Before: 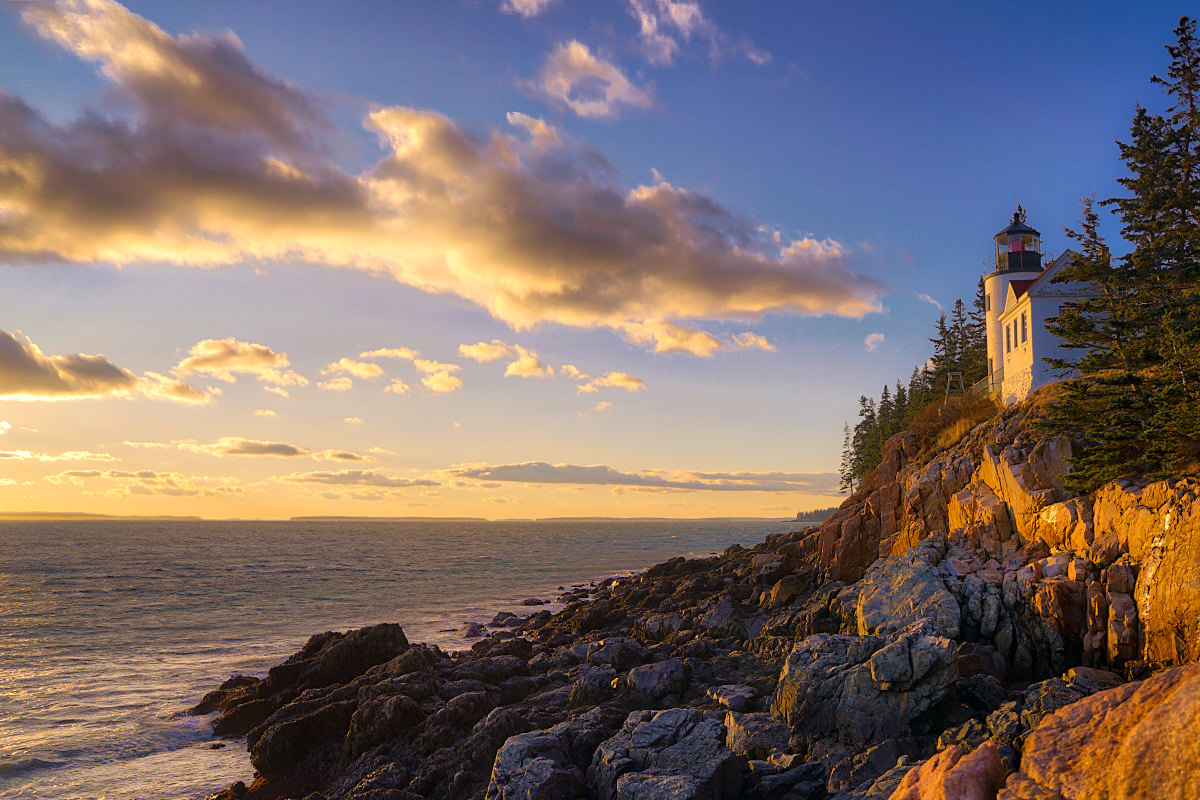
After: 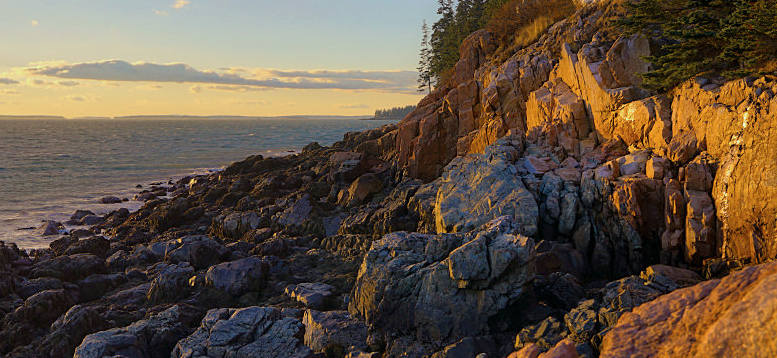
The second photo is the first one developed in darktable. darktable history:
color correction: highlights a* -10.35, highlights b* -9.93
crop and rotate: left 35.179%, top 50.305%, bottom 4.942%
